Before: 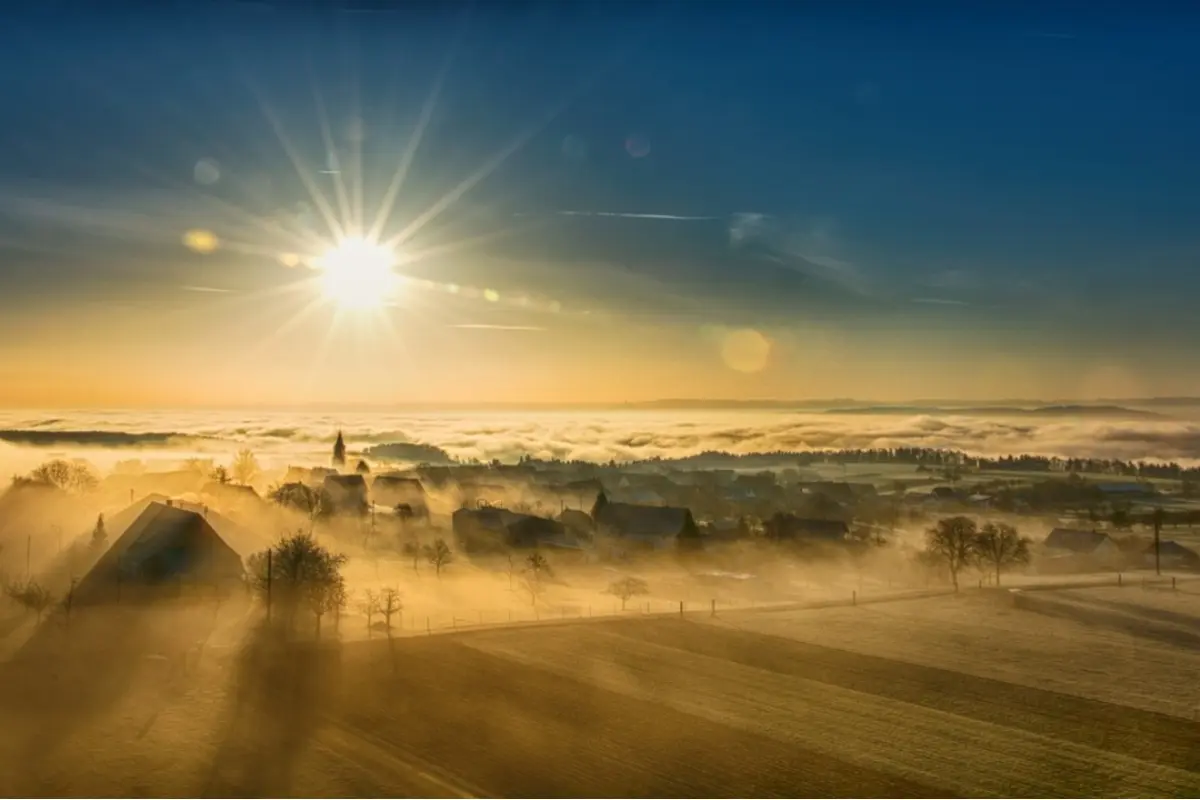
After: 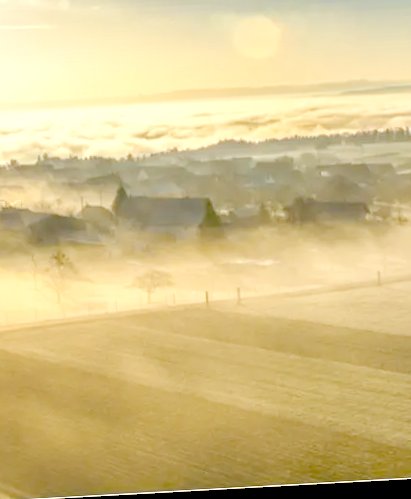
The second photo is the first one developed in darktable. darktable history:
rotate and perspective: rotation -3.18°, automatic cropping off
crop: left 40.878%, top 39.176%, right 25.993%, bottom 3.081%
tone equalizer "contrast tone curve: soft": -8 EV -0.417 EV, -7 EV -0.389 EV, -6 EV -0.333 EV, -5 EV -0.222 EV, -3 EV 0.222 EV, -2 EV 0.333 EV, -1 EV 0.389 EV, +0 EV 0.417 EV, edges refinement/feathering 500, mask exposure compensation -1.57 EV, preserve details no
